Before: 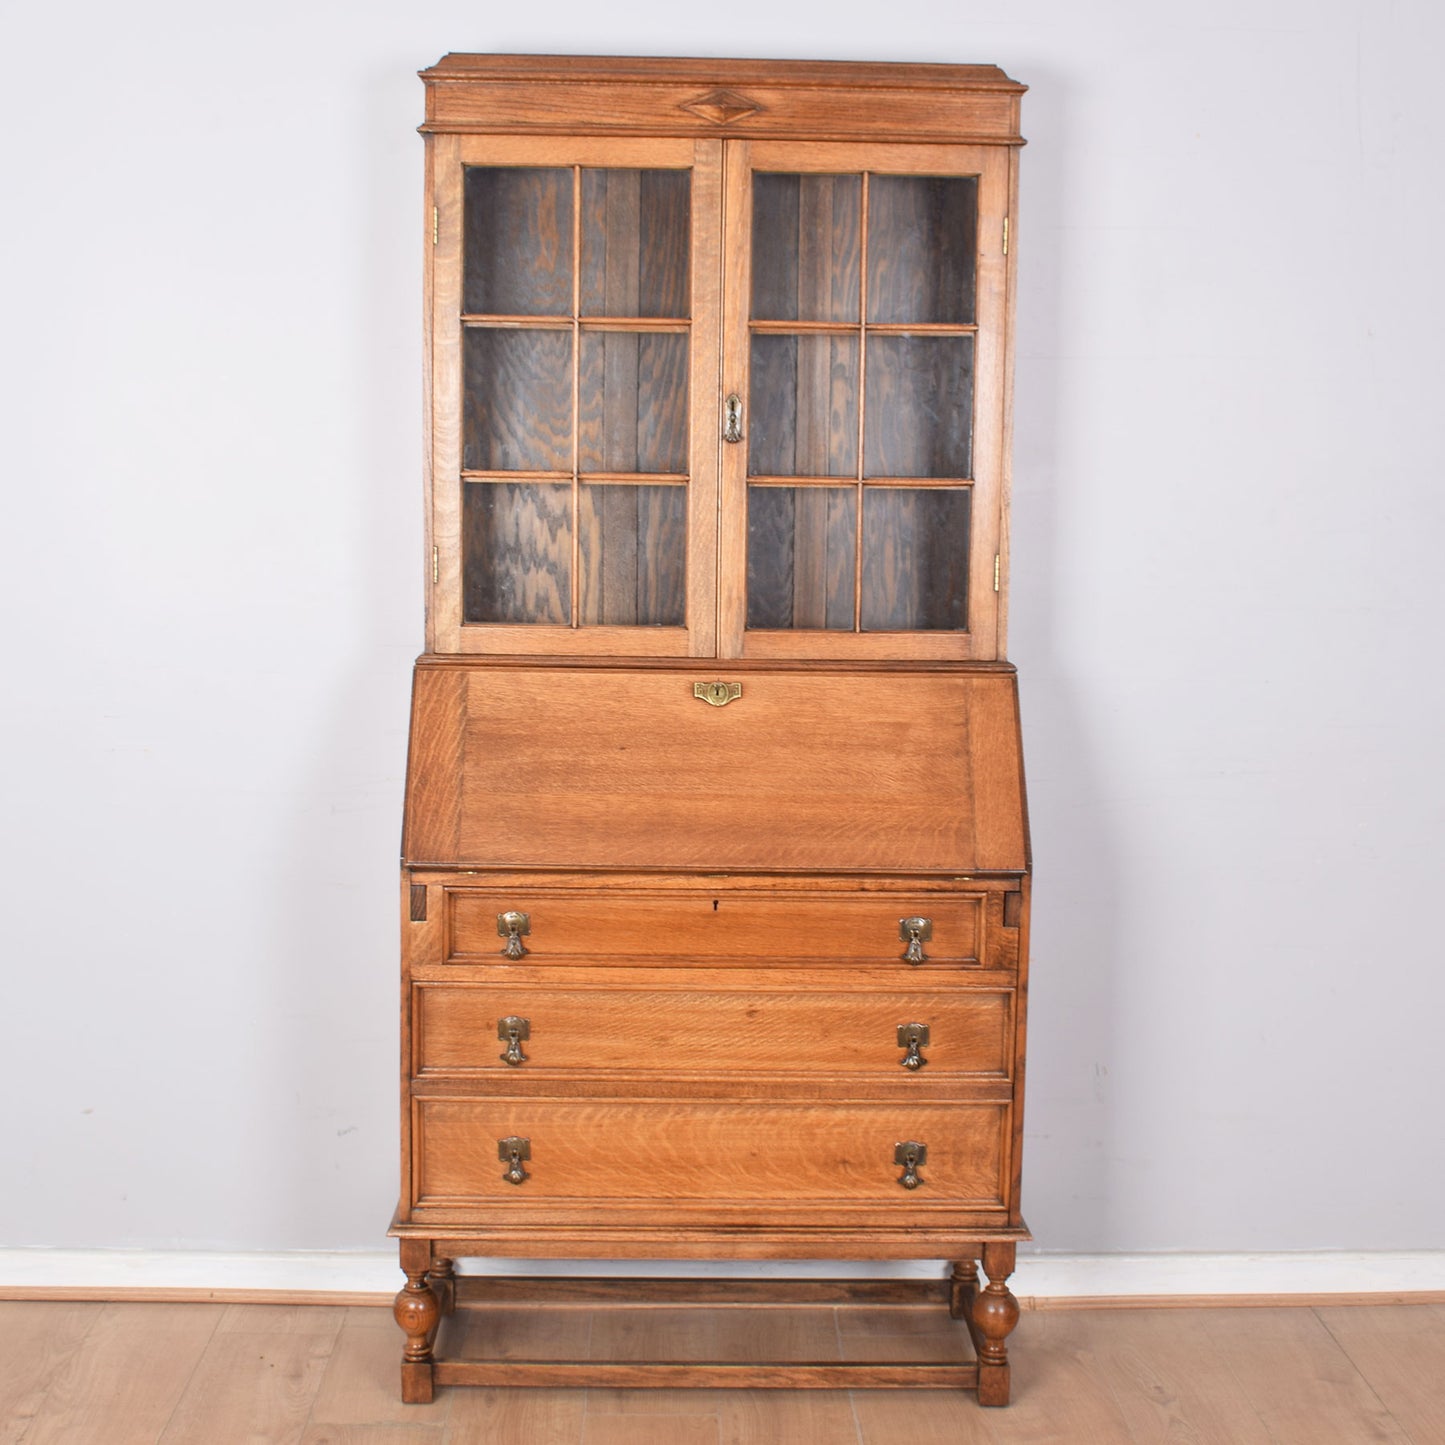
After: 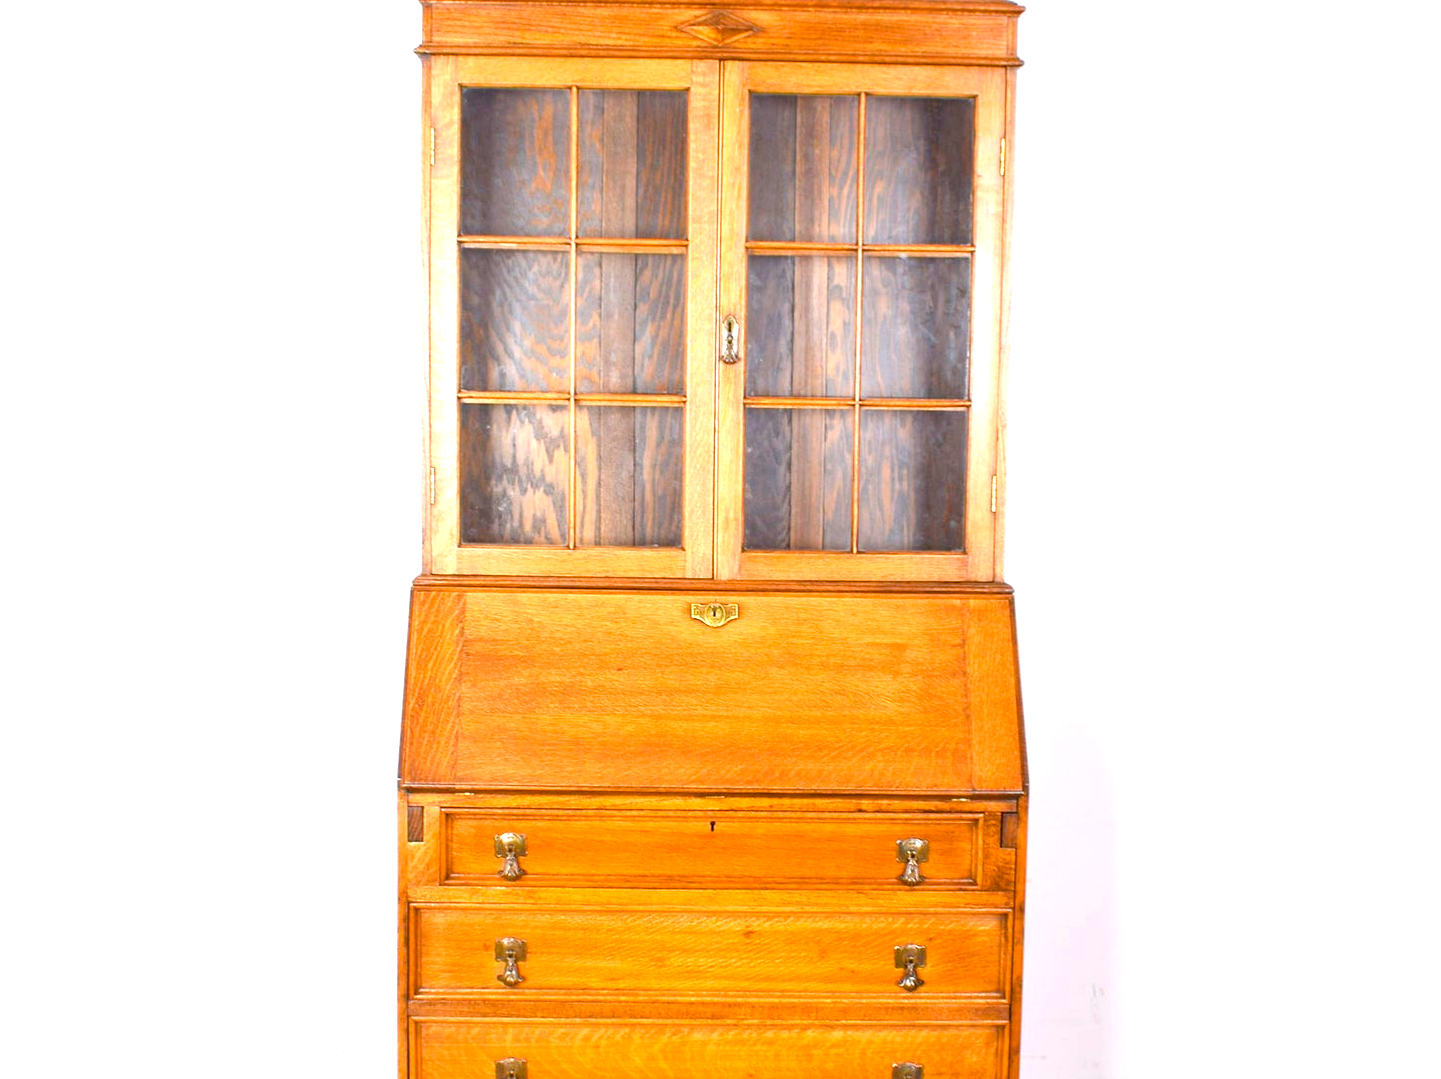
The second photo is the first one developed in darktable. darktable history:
color balance rgb: linear chroma grading › global chroma 1.122%, linear chroma grading › mid-tones -1.061%, perceptual saturation grading › global saturation 36.299%, perceptual saturation grading › shadows 36.011%, global vibrance 14.681%
exposure: exposure 0.939 EV, compensate highlight preservation false
crop: left 0.246%, top 5.478%, bottom 19.825%
